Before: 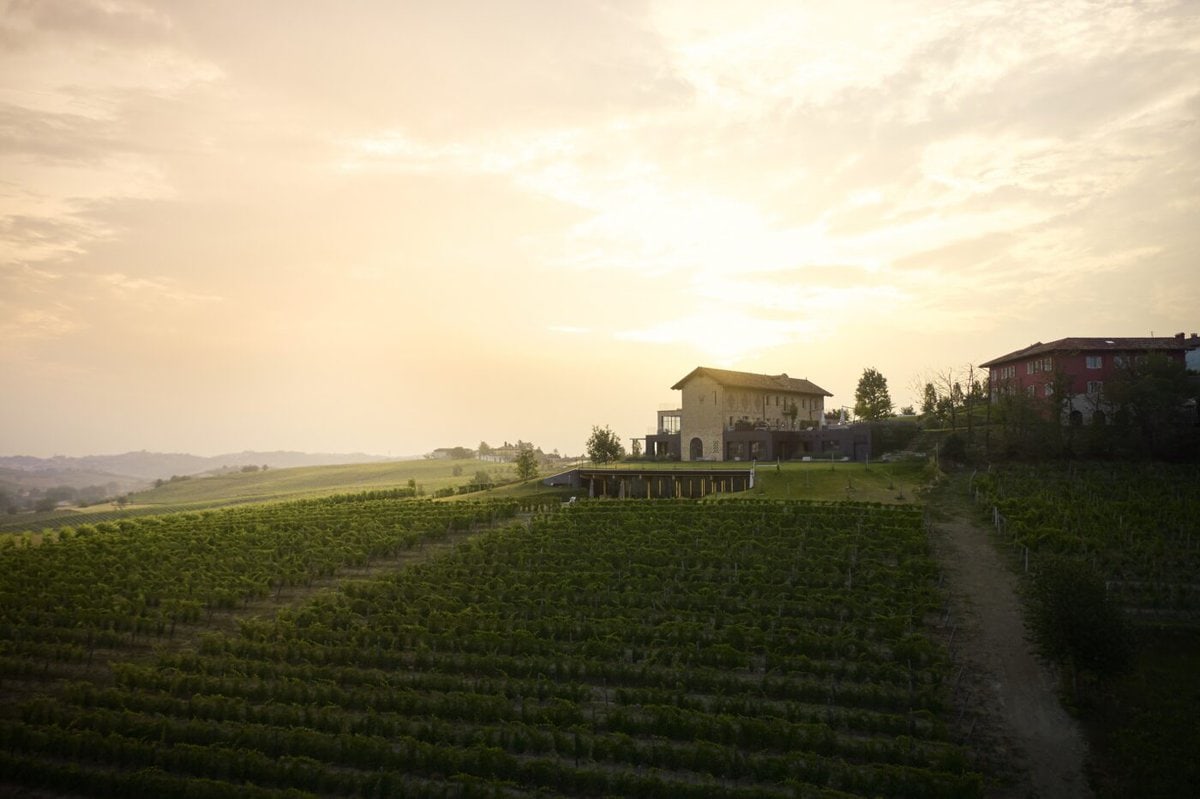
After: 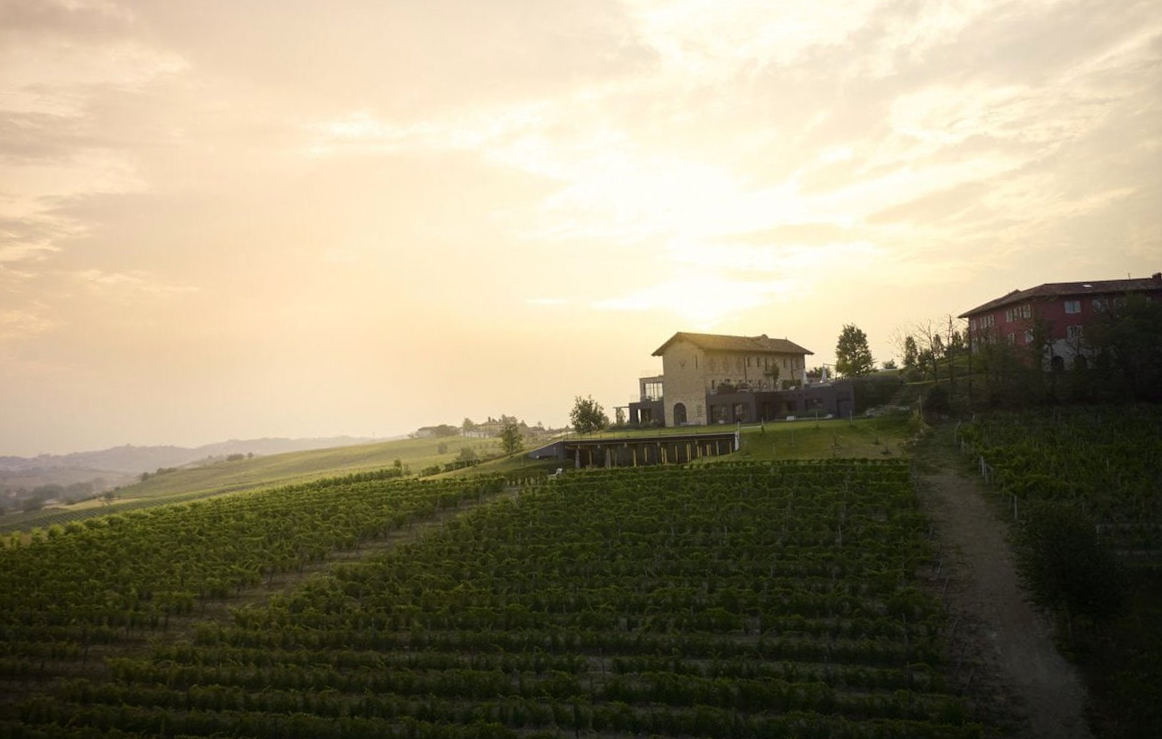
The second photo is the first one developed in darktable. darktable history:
white balance: emerald 1
base curve: curves: ch0 [(0, 0) (0.472, 0.455) (1, 1)], preserve colors none
rotate and perspective: rotation -3°, crop left 0.031, crop right 0.968, crop top 0.07, crop bottom 0.93
